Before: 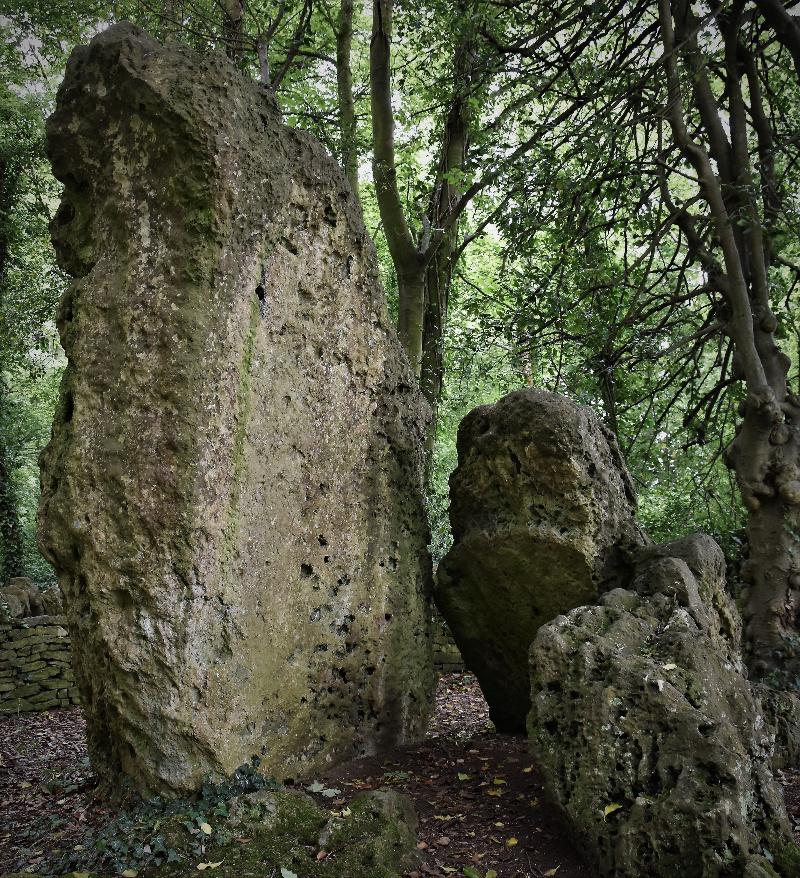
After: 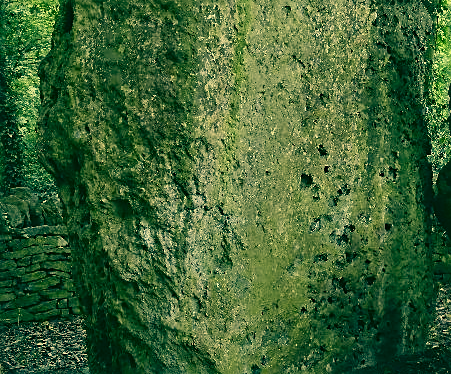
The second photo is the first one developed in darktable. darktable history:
sharpen: on, module defaults
color correction: highlights a* 1.83, highlights b* 34.02, shadows a* -36.68, shadows b* -5.48
crop: top 44.483%, right 43.593%, bottom 12.892%
